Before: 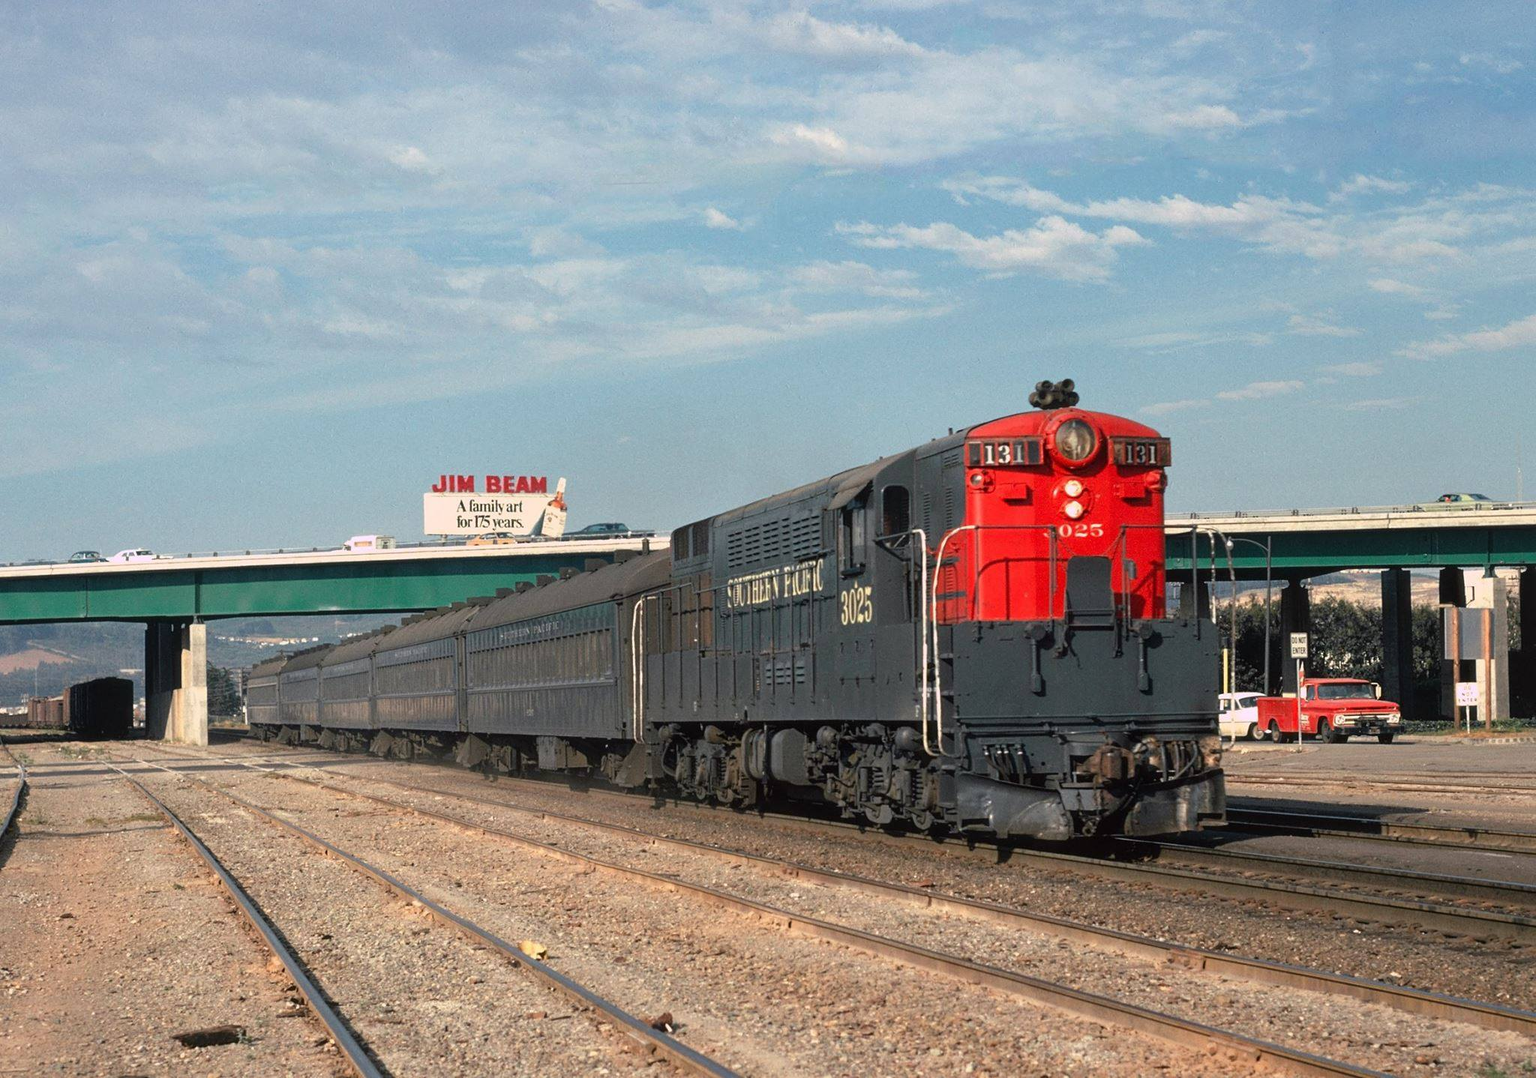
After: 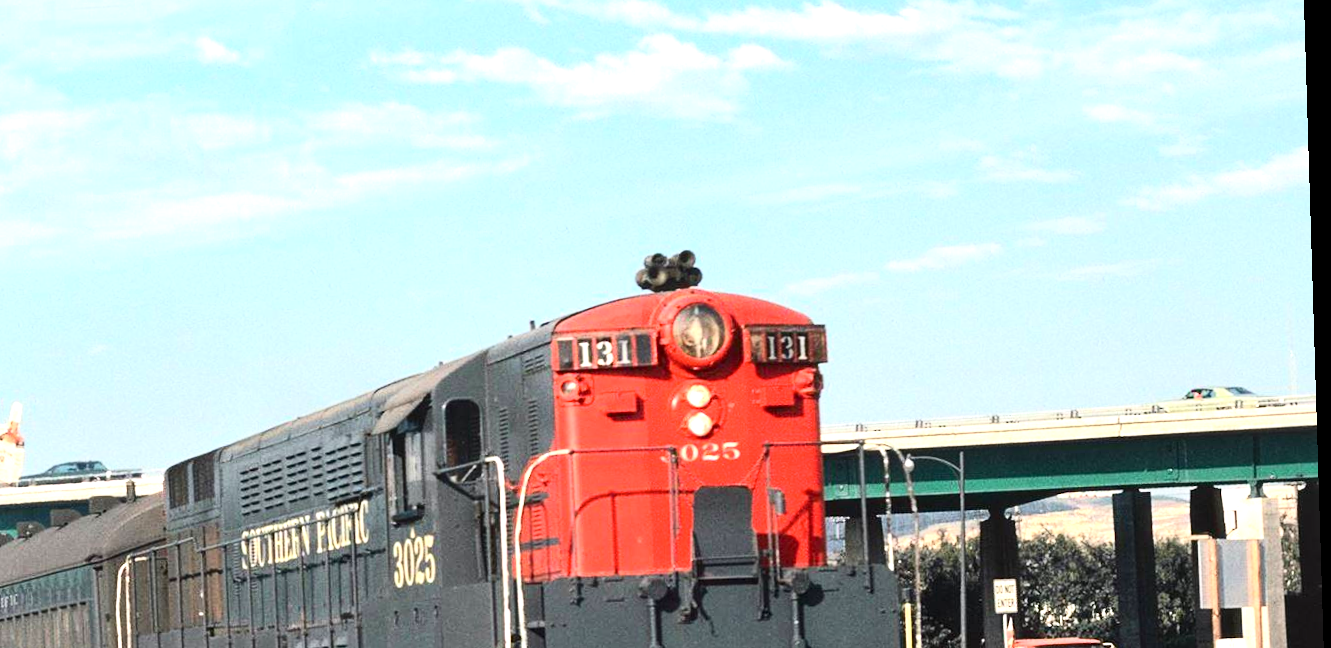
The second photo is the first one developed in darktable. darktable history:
crop: left 36.005%, top 18.293%, right 0.31%, bottom 38.444%
rotate and perspective: rotation -1.75°, automatic cropping off
contrast brightness saturation: contrast 0.24, brightness 0.09
exposure: exposure 0.999 EV, compensate highlight preservation false
